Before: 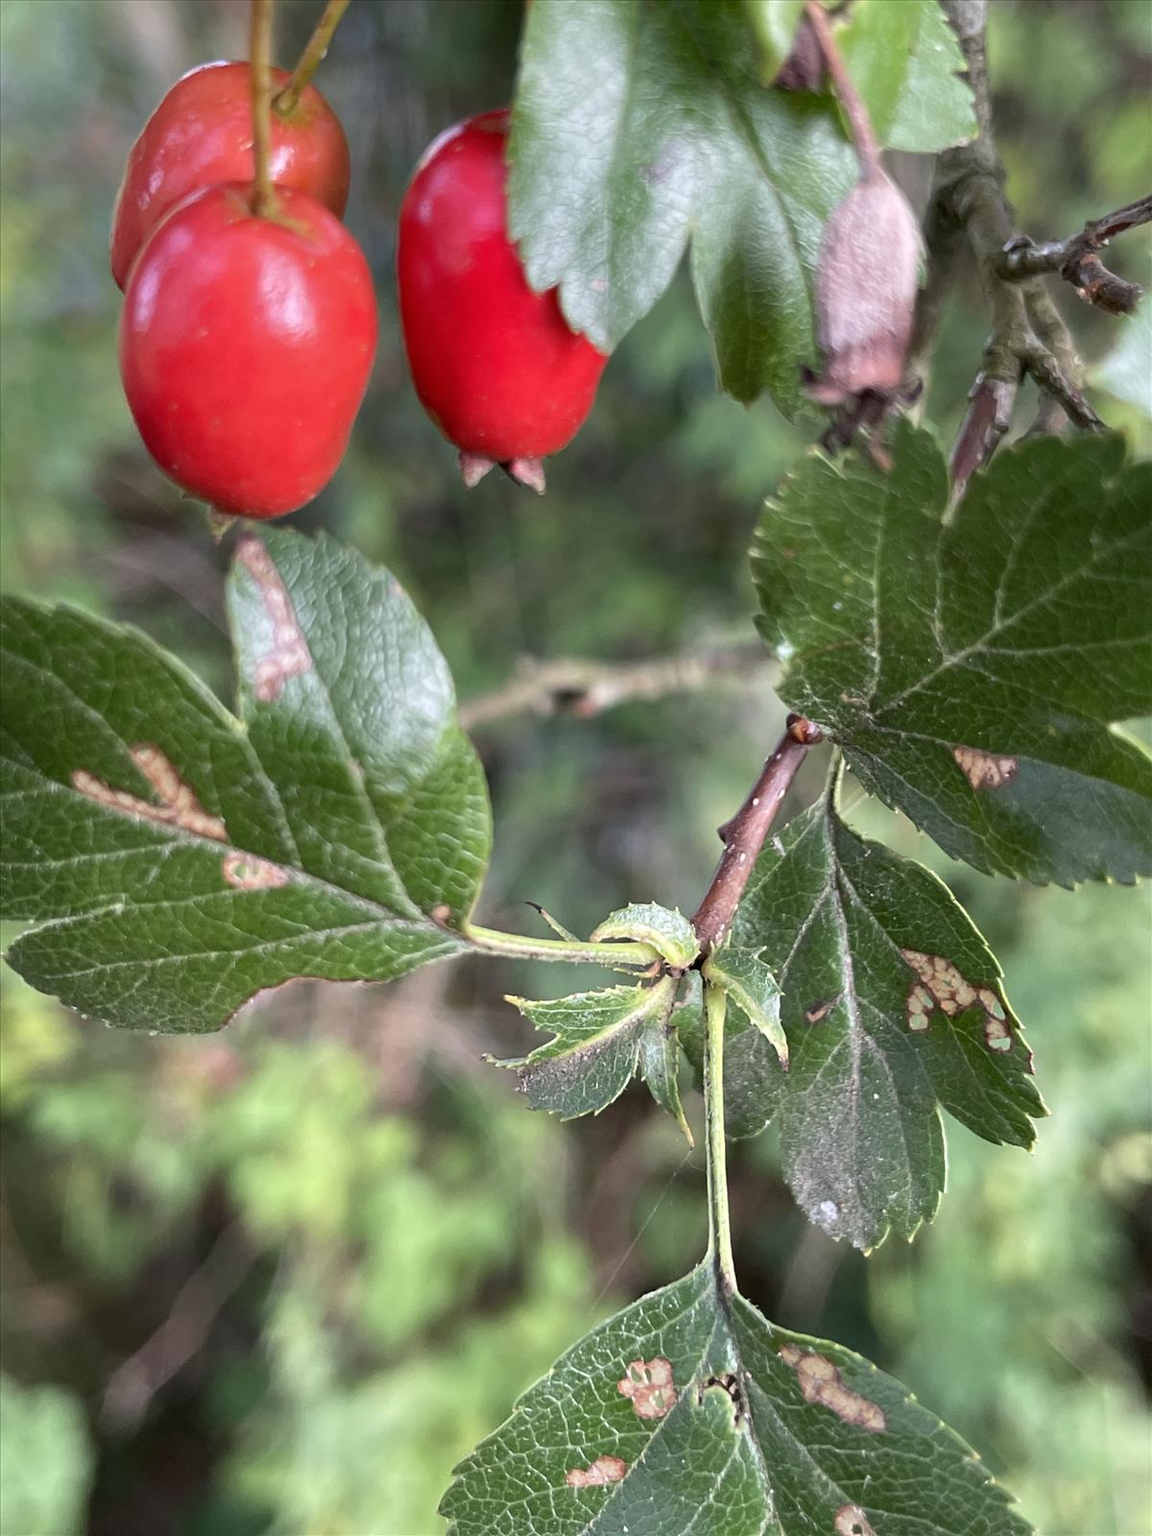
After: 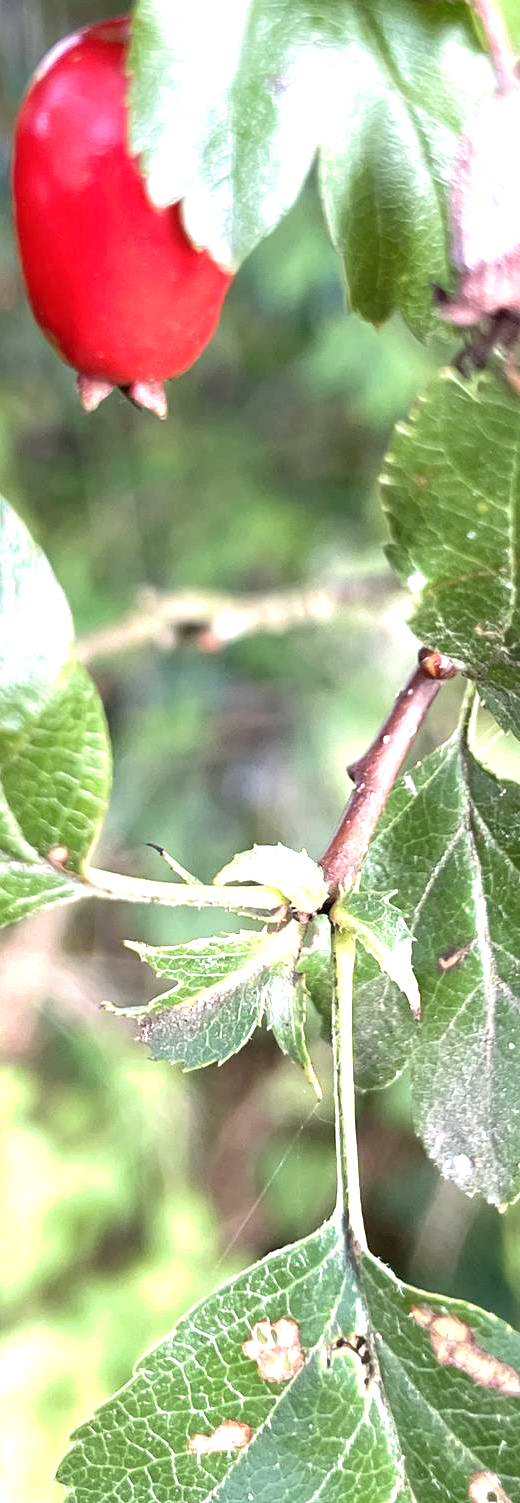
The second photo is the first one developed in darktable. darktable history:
velvia: on, module defaults
crop: left 33.452%, top 6.025%, right 23.155%
exposure: black level correction 0, exposure 1.2 EV, compensate exposure bias true, compensate highlight preservation false
